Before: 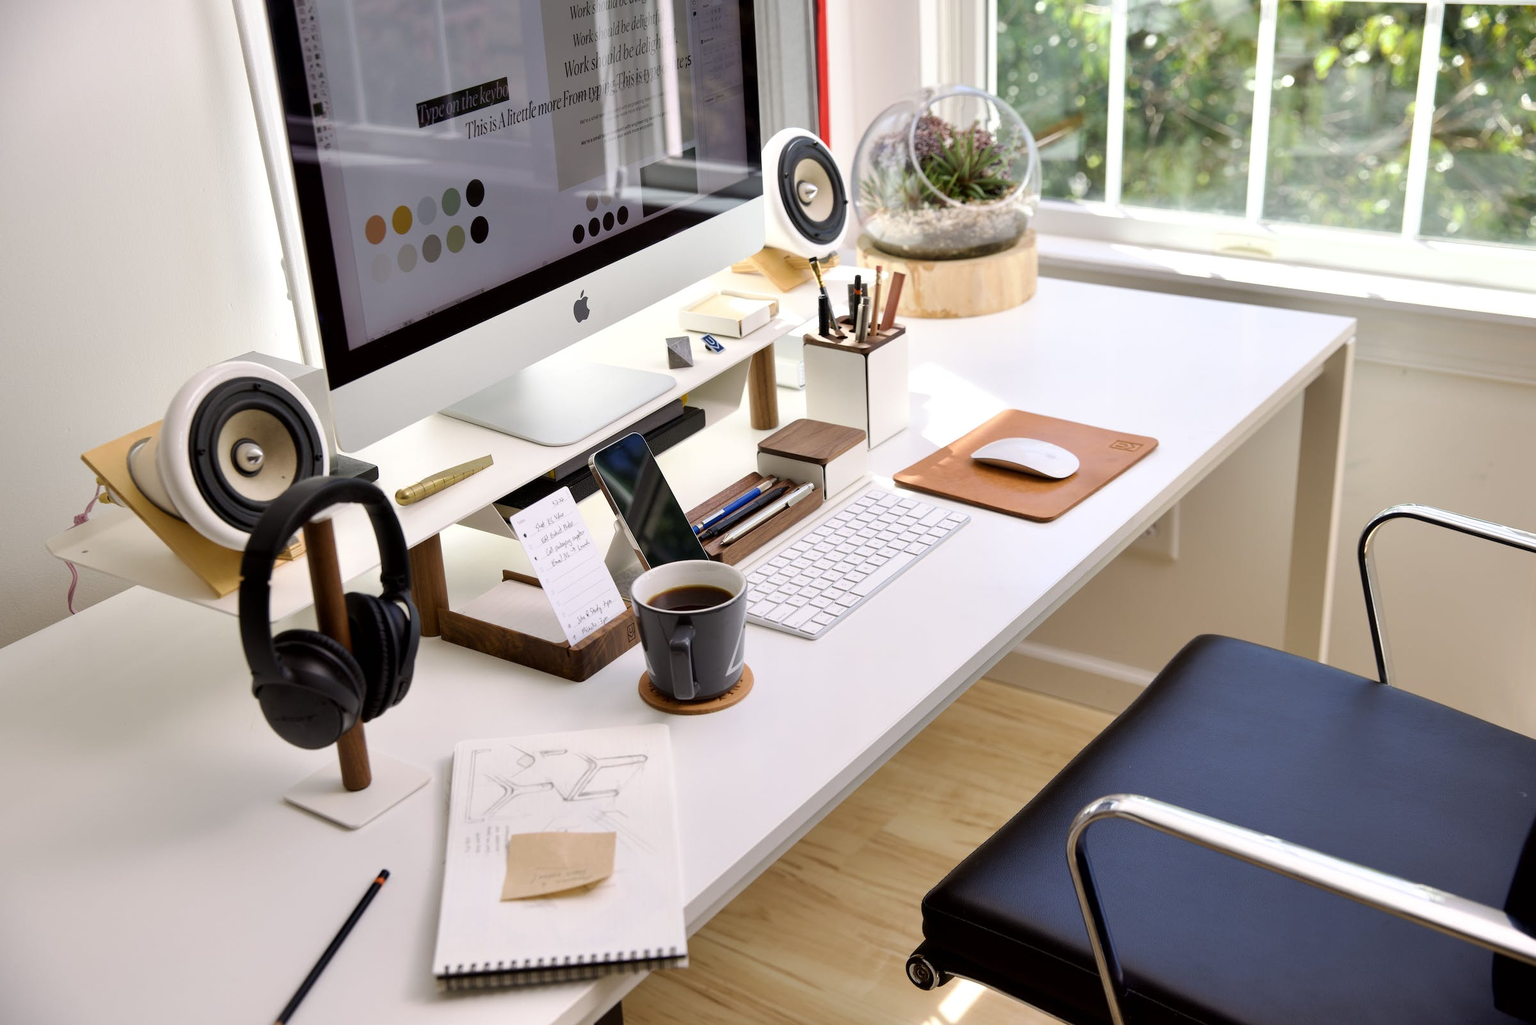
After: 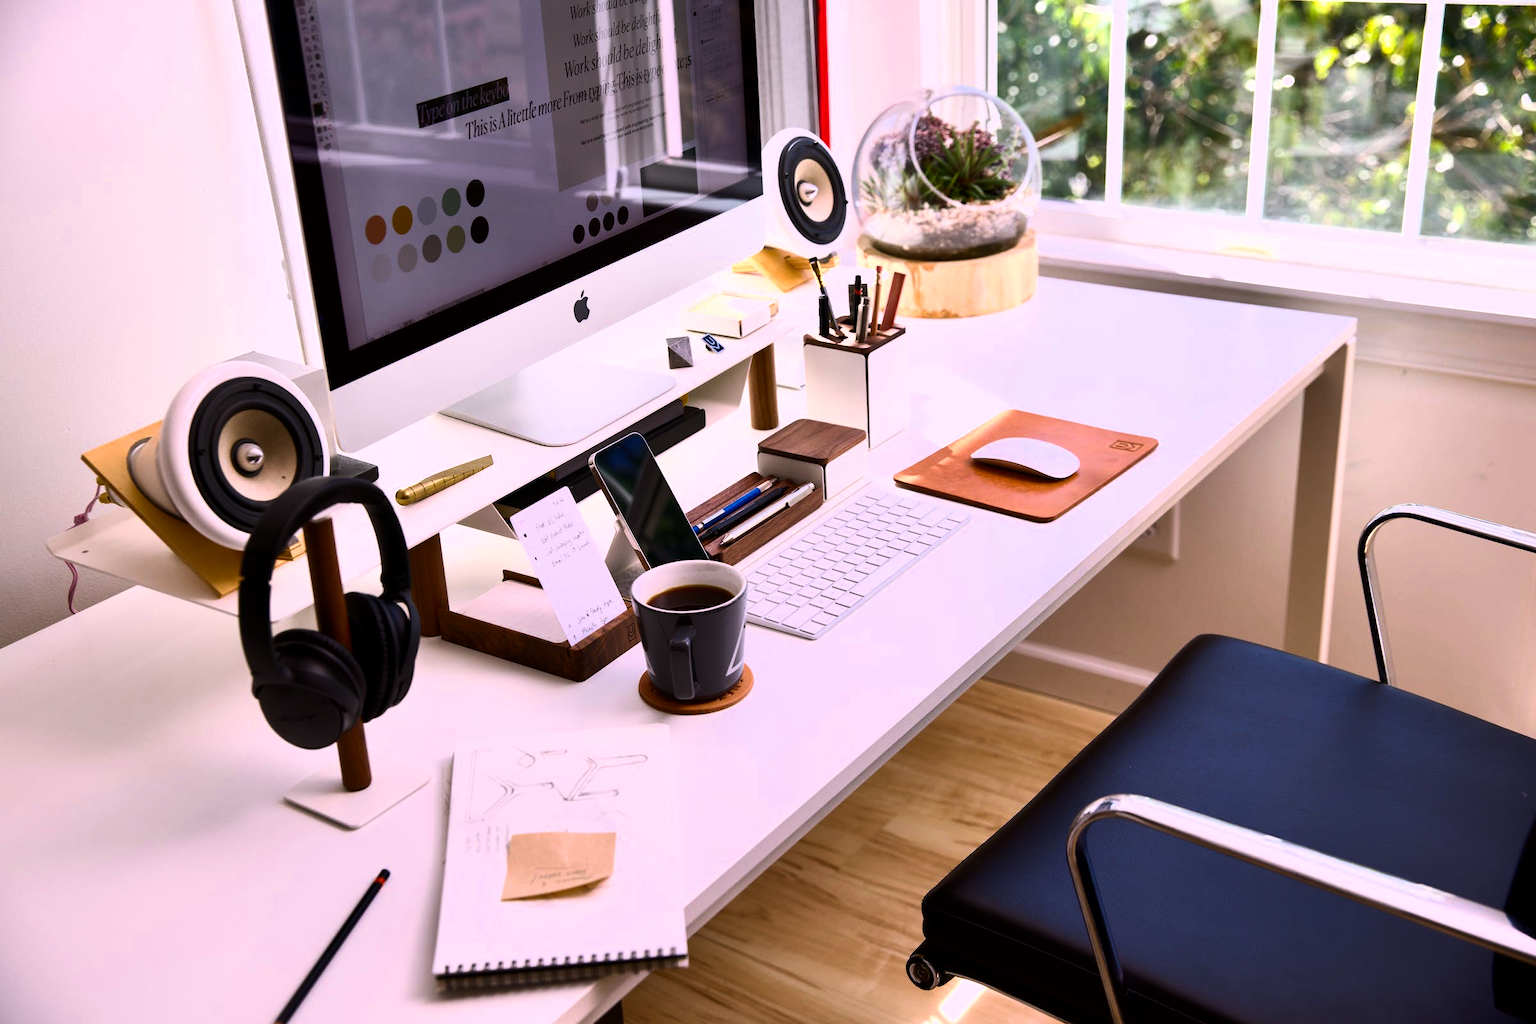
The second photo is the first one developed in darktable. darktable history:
tone curve: curves: ch0 [(0, 0) (0.56, 0.467) (0.846, 0.934) (1, 1)]
color zones: curves: ch0 [(0, 0.613) (0.01, 0.613) (0.245, 0.448) (0.498, 0.529) (0.642, 0.665) (0.879, 0.777) (0.99, 0.613)]; ch1 [(0, 0) (0.143, 0) (0.286, 0) (0.429, 0) (0.571, 0) (0.714, 0) (0.857, 0)], mix -131.09%
tone equalizer: on, module defaults
white balance: red 1.05, blue 1.072
